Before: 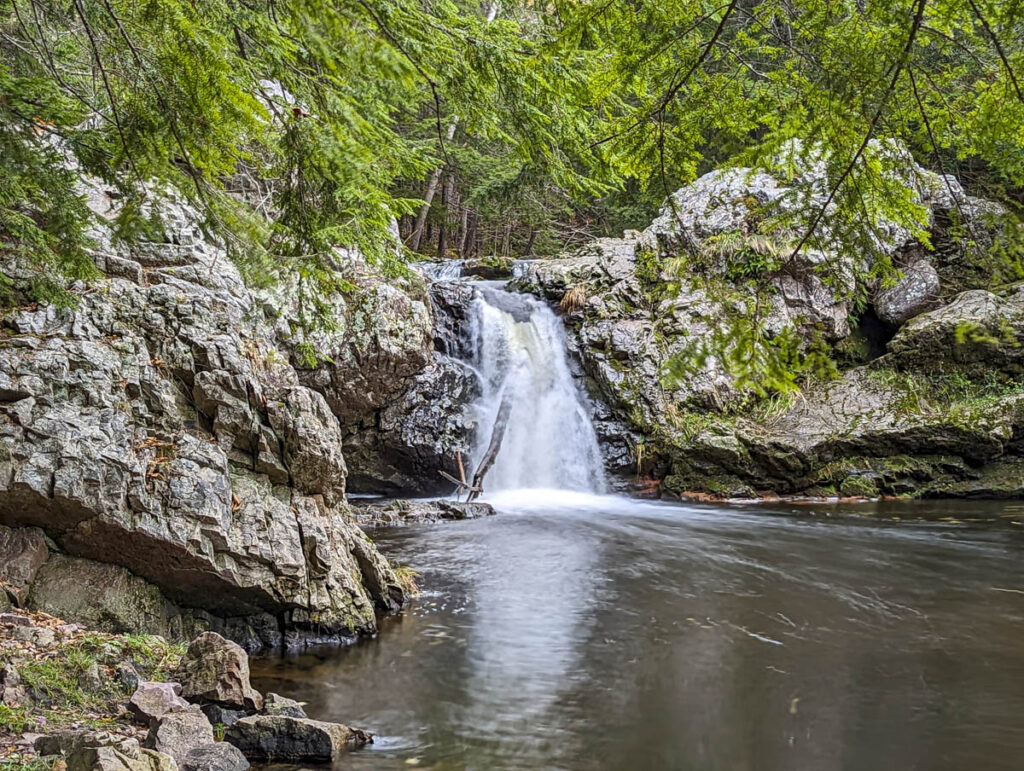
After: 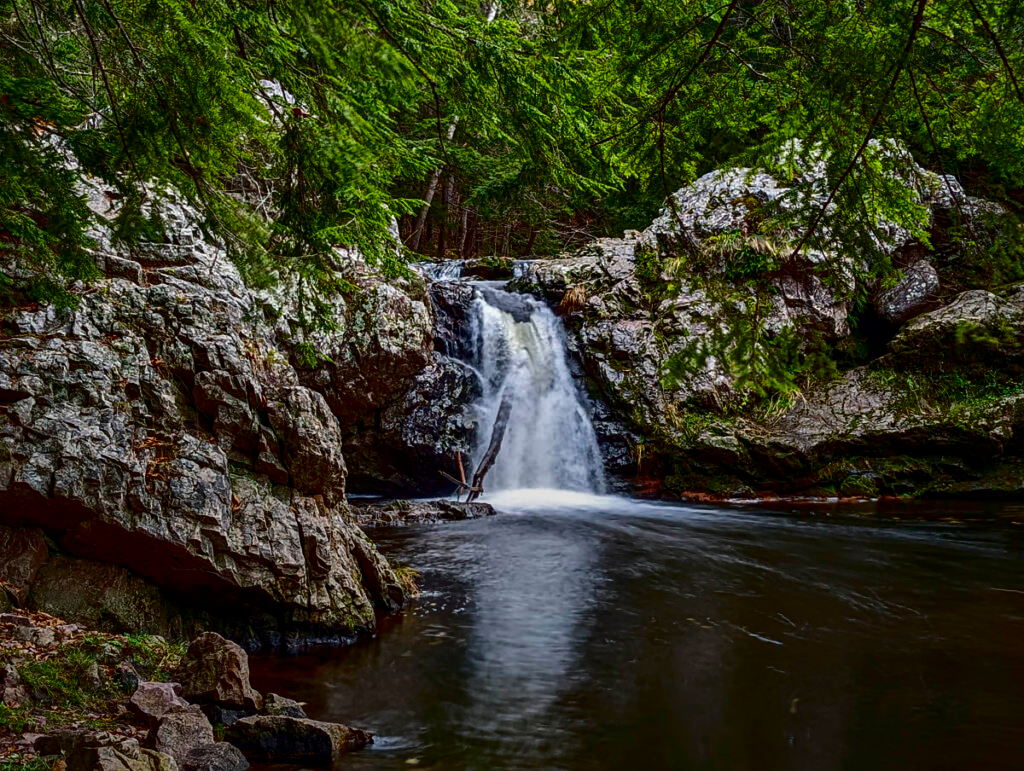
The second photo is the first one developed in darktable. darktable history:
rotate and perspective: crop left 0, crop top 0
graduated density: rotation -180°, offset 27.42
contrast brightness saturation: contrast 0.09, brightness -0.59, saturation 0.17
